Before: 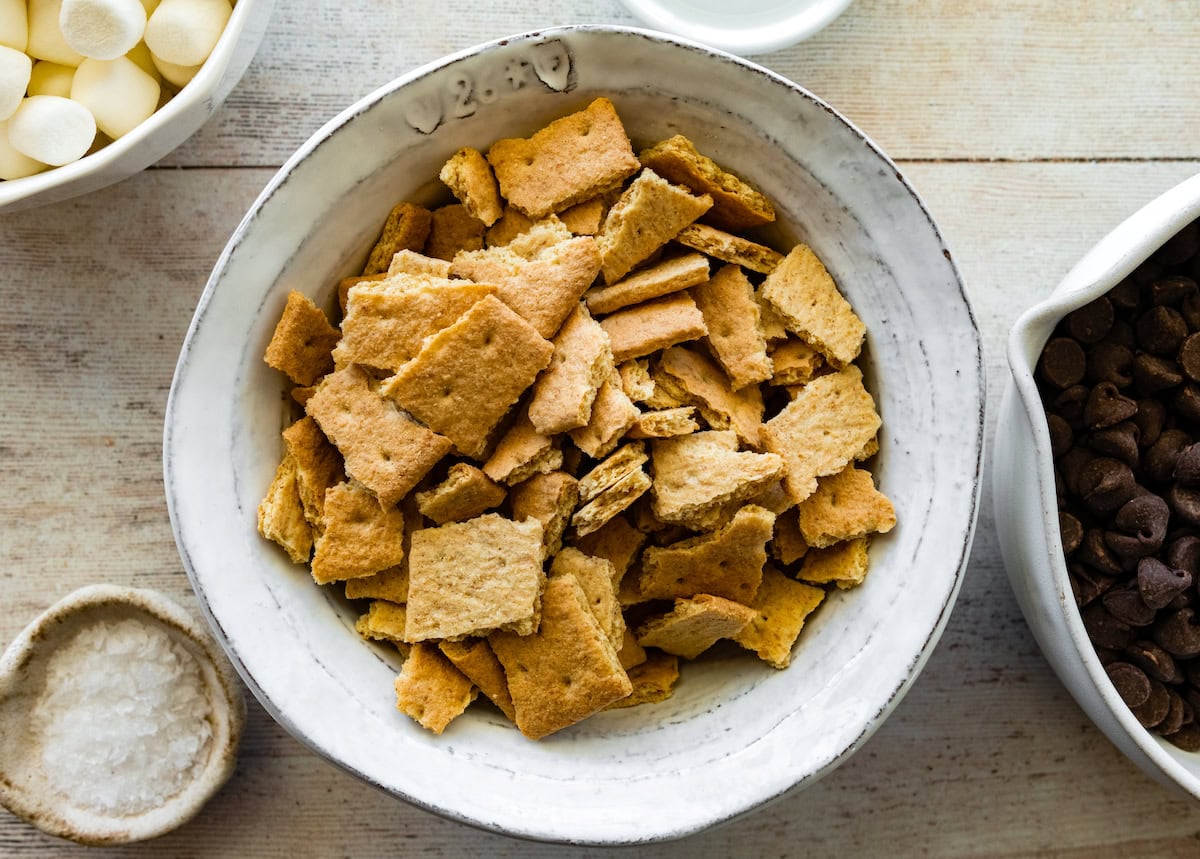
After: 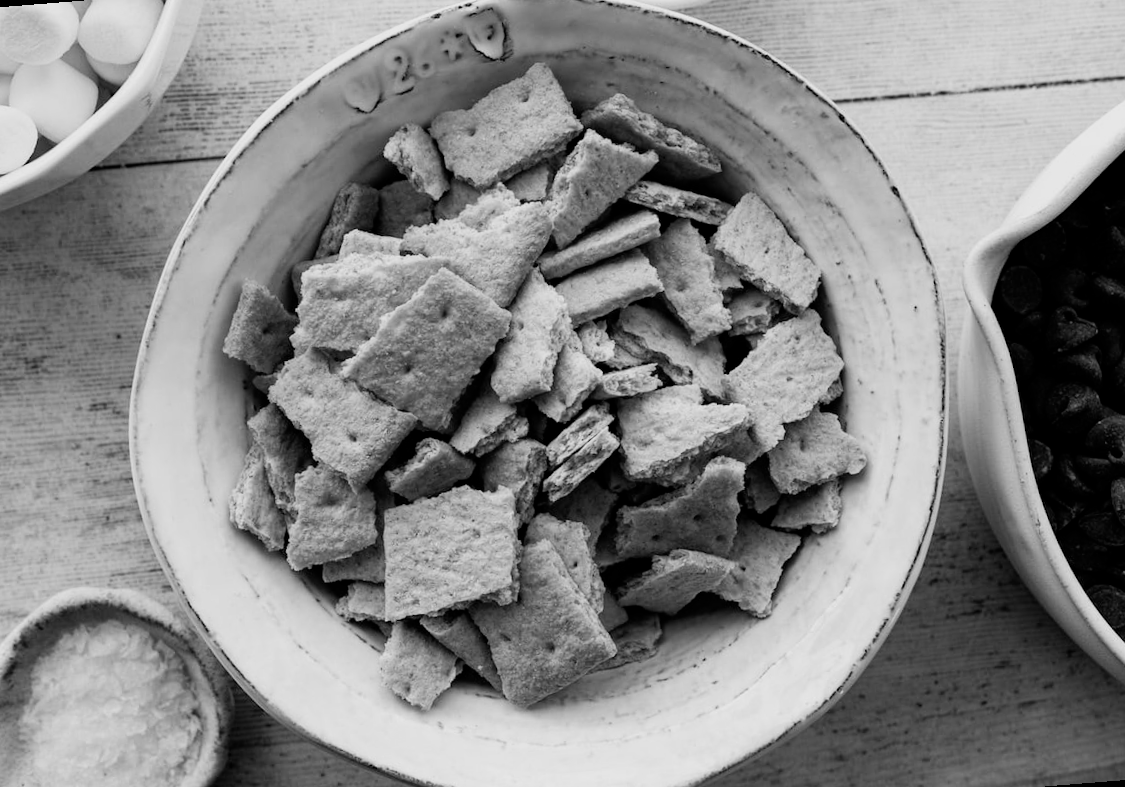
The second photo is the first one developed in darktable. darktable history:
color contrast: green-magenta contrast 0, blue-yellow contrast 0
rotate and perspective: rotation -4.57°, crop left 0.054, crop right 0.944, crop top 0.087, crop bottom 0.914
filmic rgb: middle gray luminance 21.73%, black relative exposure -14 EV, white relative exposure 2.96 EV, threshold 6 EV, target black luminance 0%, hardness 8.81, latitude 59.69%, contrast 1.208, highlights saturation mix 5%, shadows ↔ highlights balance 41.6%, add noise in highlights 0, color science v3 (2019), use custom middle-gray values true, iterations of high-quality reconstruction 0, contrast in highlights soft, enable highlight reconstruction true
